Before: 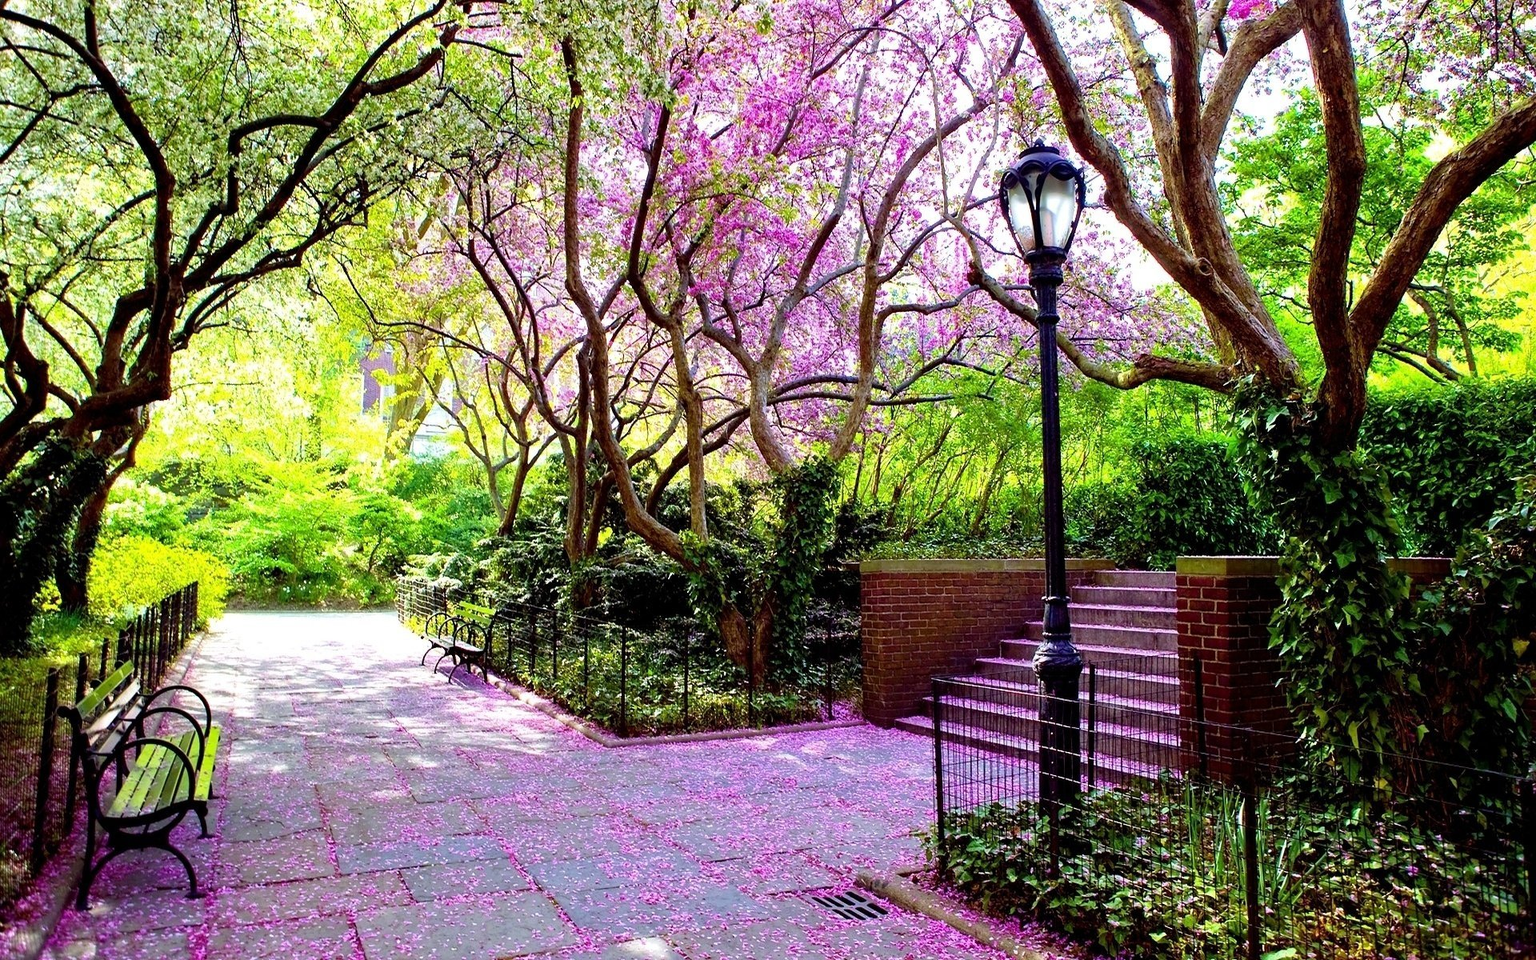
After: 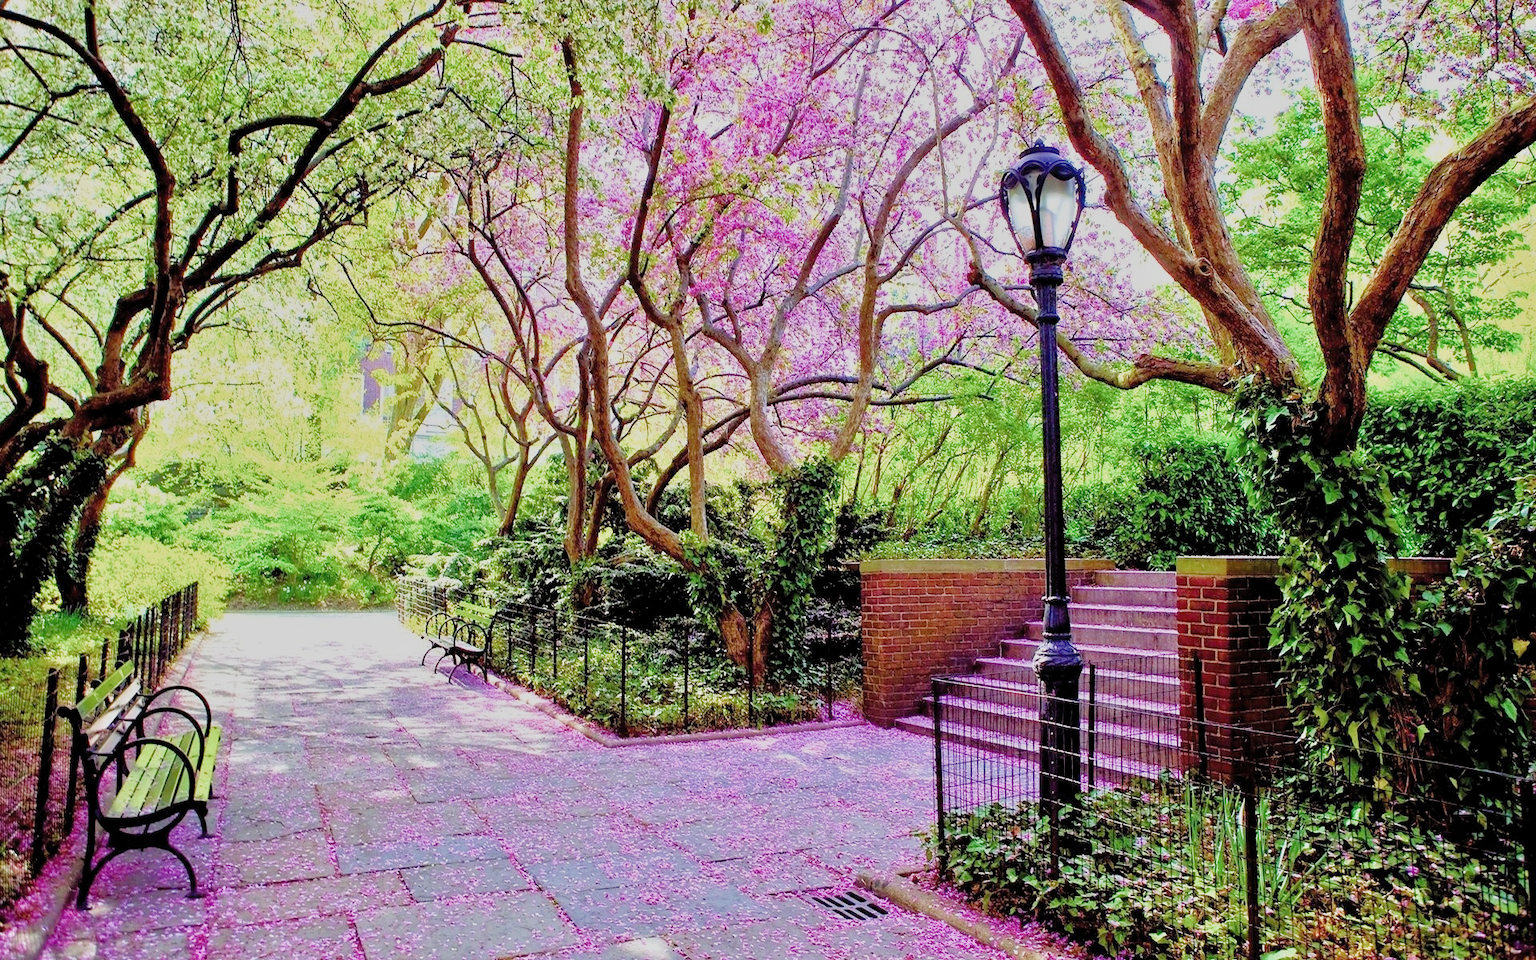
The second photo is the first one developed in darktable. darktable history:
local contrast: mode bilateral grid, contrast 10, coarseness 26, detail 115%, midtone range 0.2
filmic rgb: black relative exposure -7.65 EV, white relative exposure 4.56 EV, hardness 3.61, color science v4 (2020)
tone equalizer: -8 EV 1.99 EV, -7 EV 1.99 EV, -6 EV 1.96 EV, -5 EV 1.99 EV, -4 EV 2 EV, -3 EV 1.47 EV, -2 EV 0.977 EV, -1 EV 0.512 EV
